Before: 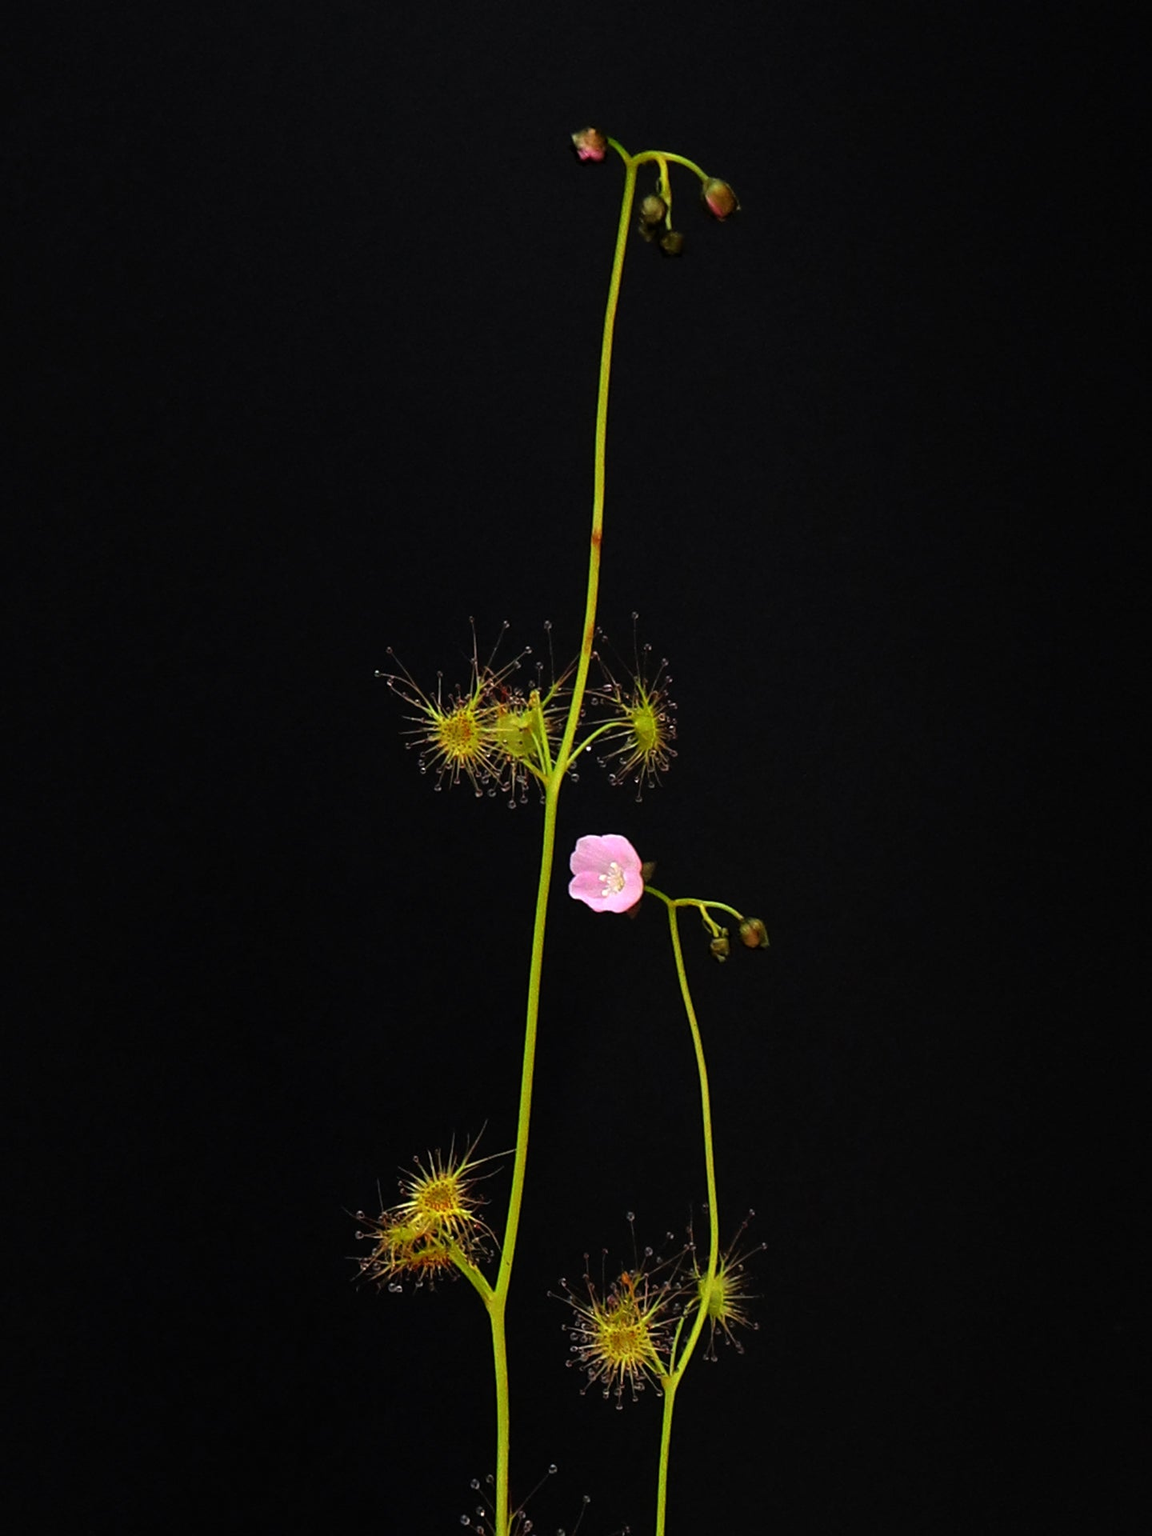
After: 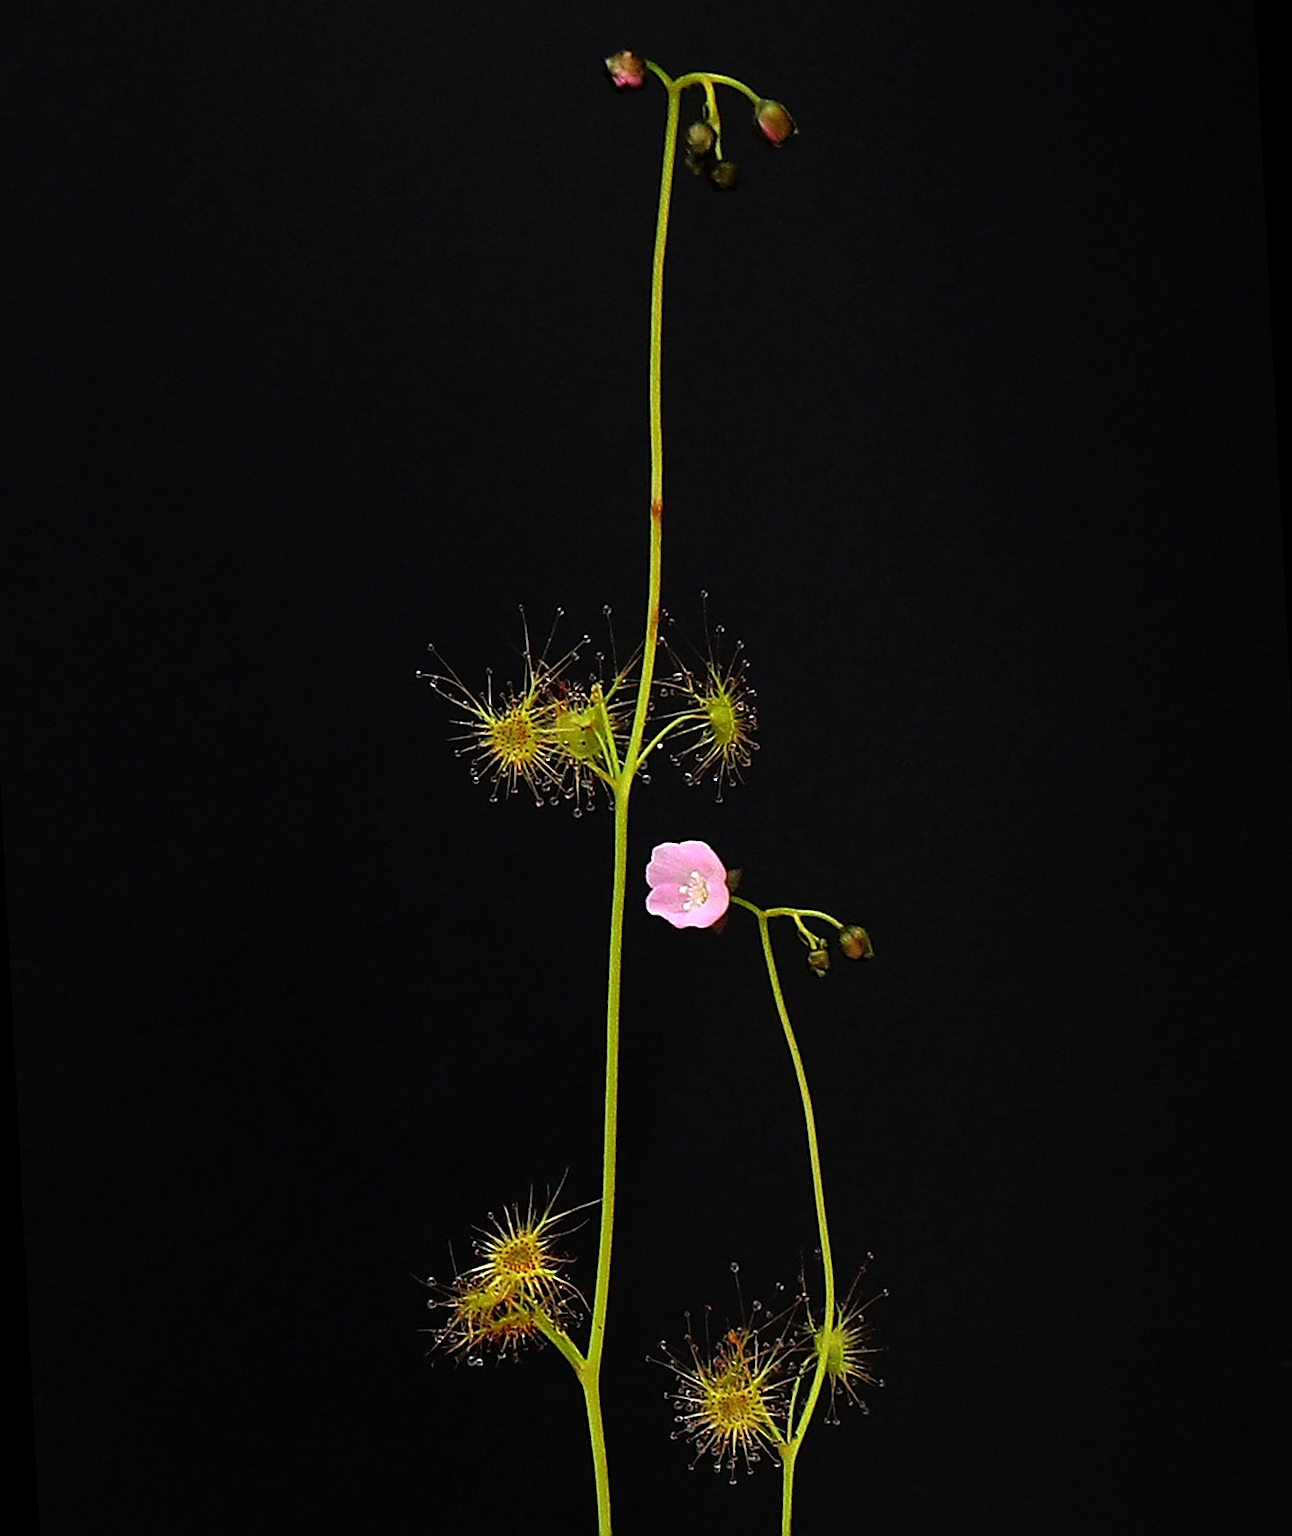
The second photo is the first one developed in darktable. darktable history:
sharpen: radius 1.4, amount 1.25, threshold 0.7
rotate and perspective: rotation -3°, crop left 0.031, crop right 0.968, crop top 0.07, crop bottom 0.93
exposure: compensate highlight preservation false
